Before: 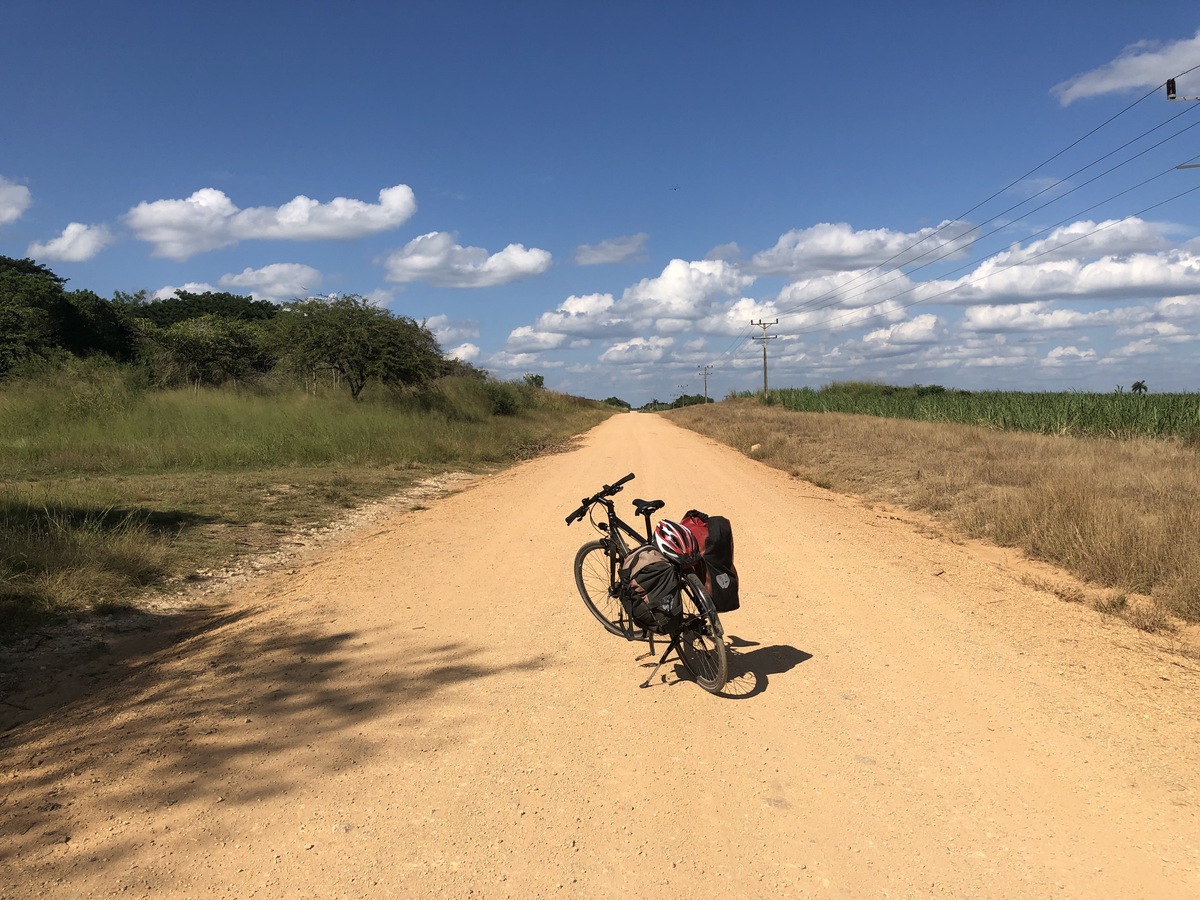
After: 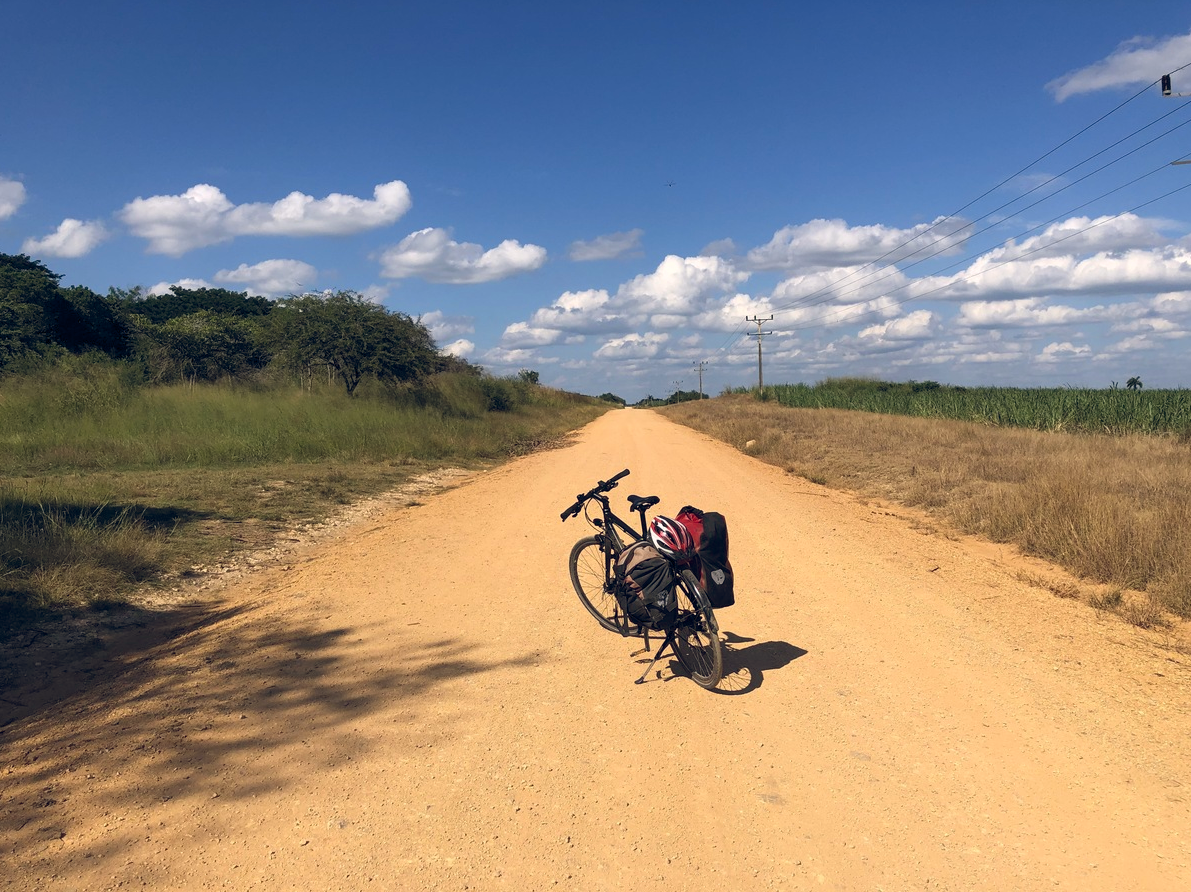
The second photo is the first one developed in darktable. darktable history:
crop: left 0.434%, top 0.485%, right 0.244%, bottom 0.386%
color balance rgb: shadows lift › hue 87.51°, highlights gain › chroma 0.68%, highlights gain › hue 55.1°, global offset › chroma 0.13%, global offset › hue 253.66°, linear chroma grading › global chroma 0.5%, perceptual saturation grading › global saturation 16.38%
